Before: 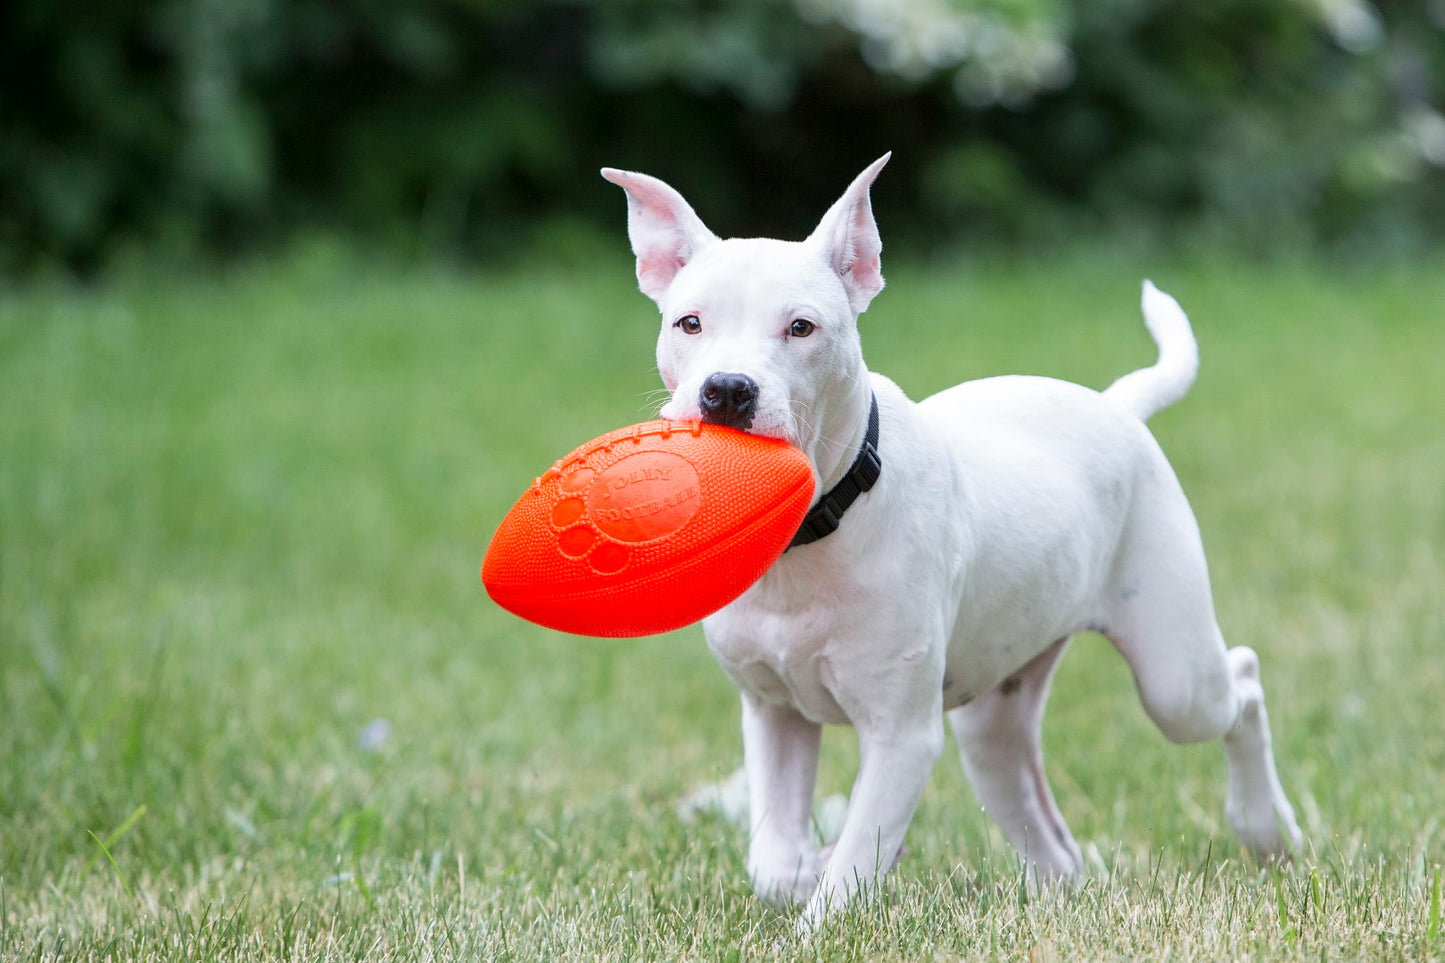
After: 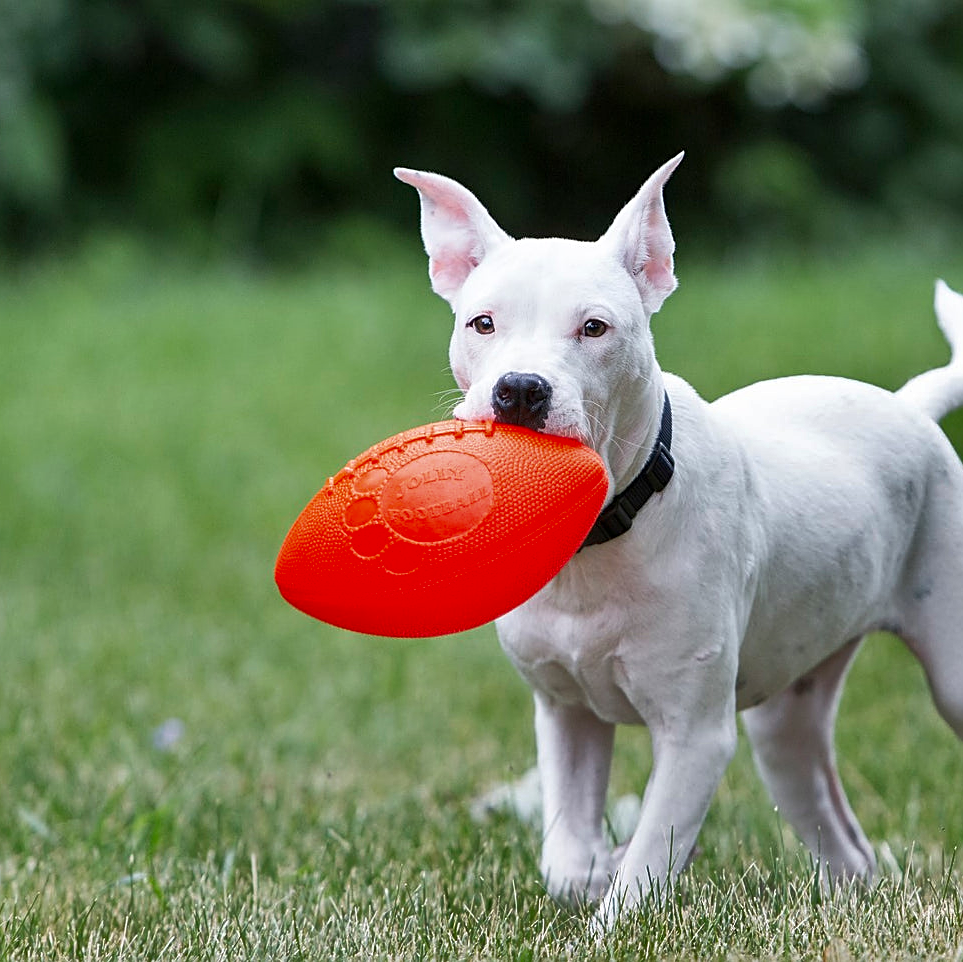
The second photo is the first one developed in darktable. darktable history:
shadows and highlights: shadows 20.87, highlights -80.95, soften with gaussian
crop and rotate: left 14.355%, right 18.976%
sharpen: on, module defaults
